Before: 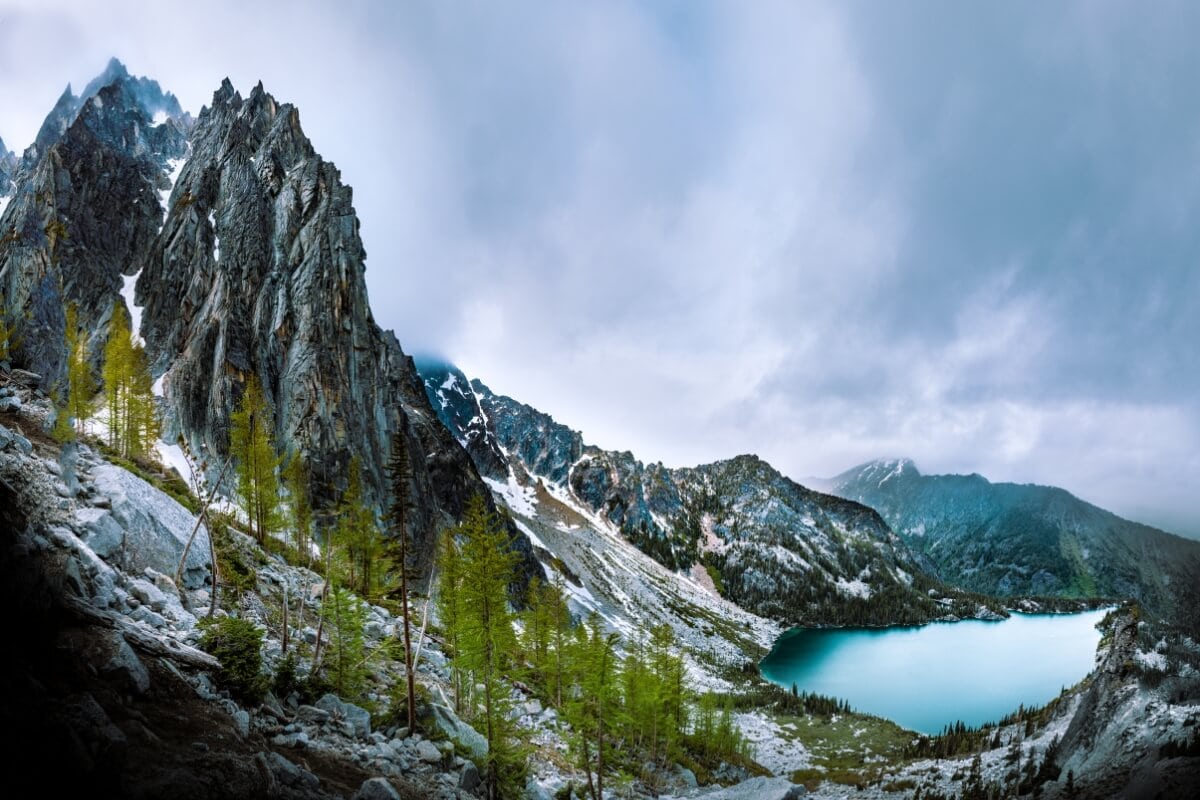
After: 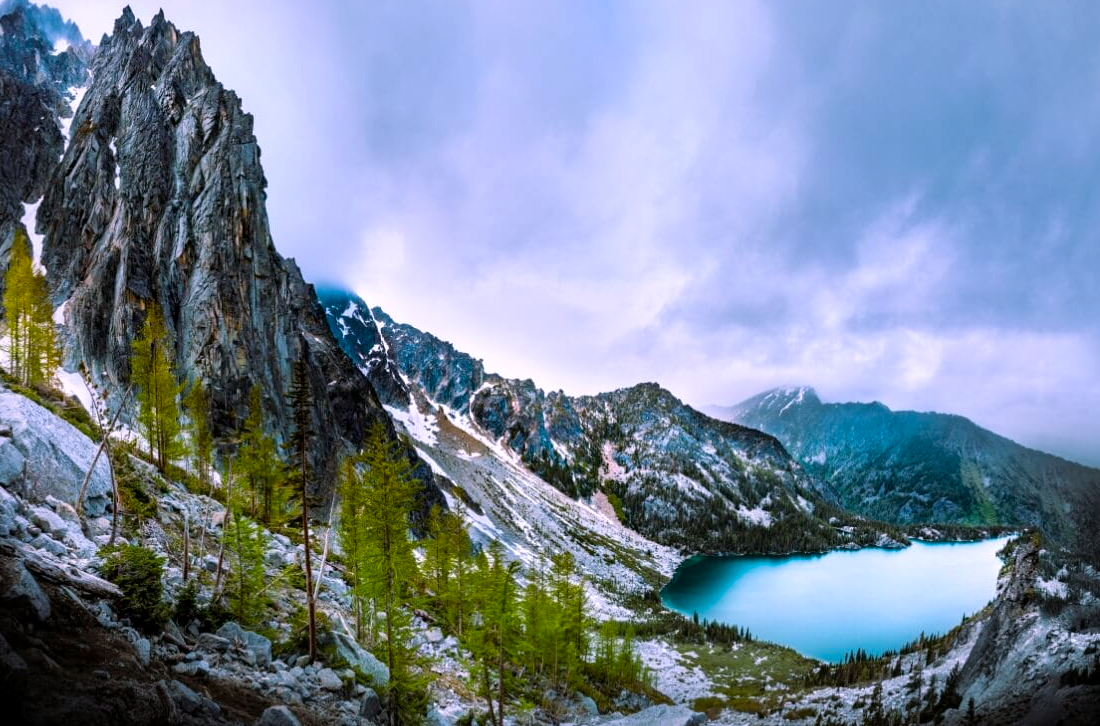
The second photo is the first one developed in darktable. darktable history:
color balance rgb: perceptual saturation grading › global saturation 20%, global vibrance 20%
white balance: red 1.05, blue 1.072
crop and rotate: left 8.262%, top 9.226%
local contrast: mode bilateral grid, contrast 20, coarseness 50, detail 120%, midtone range 0.2
